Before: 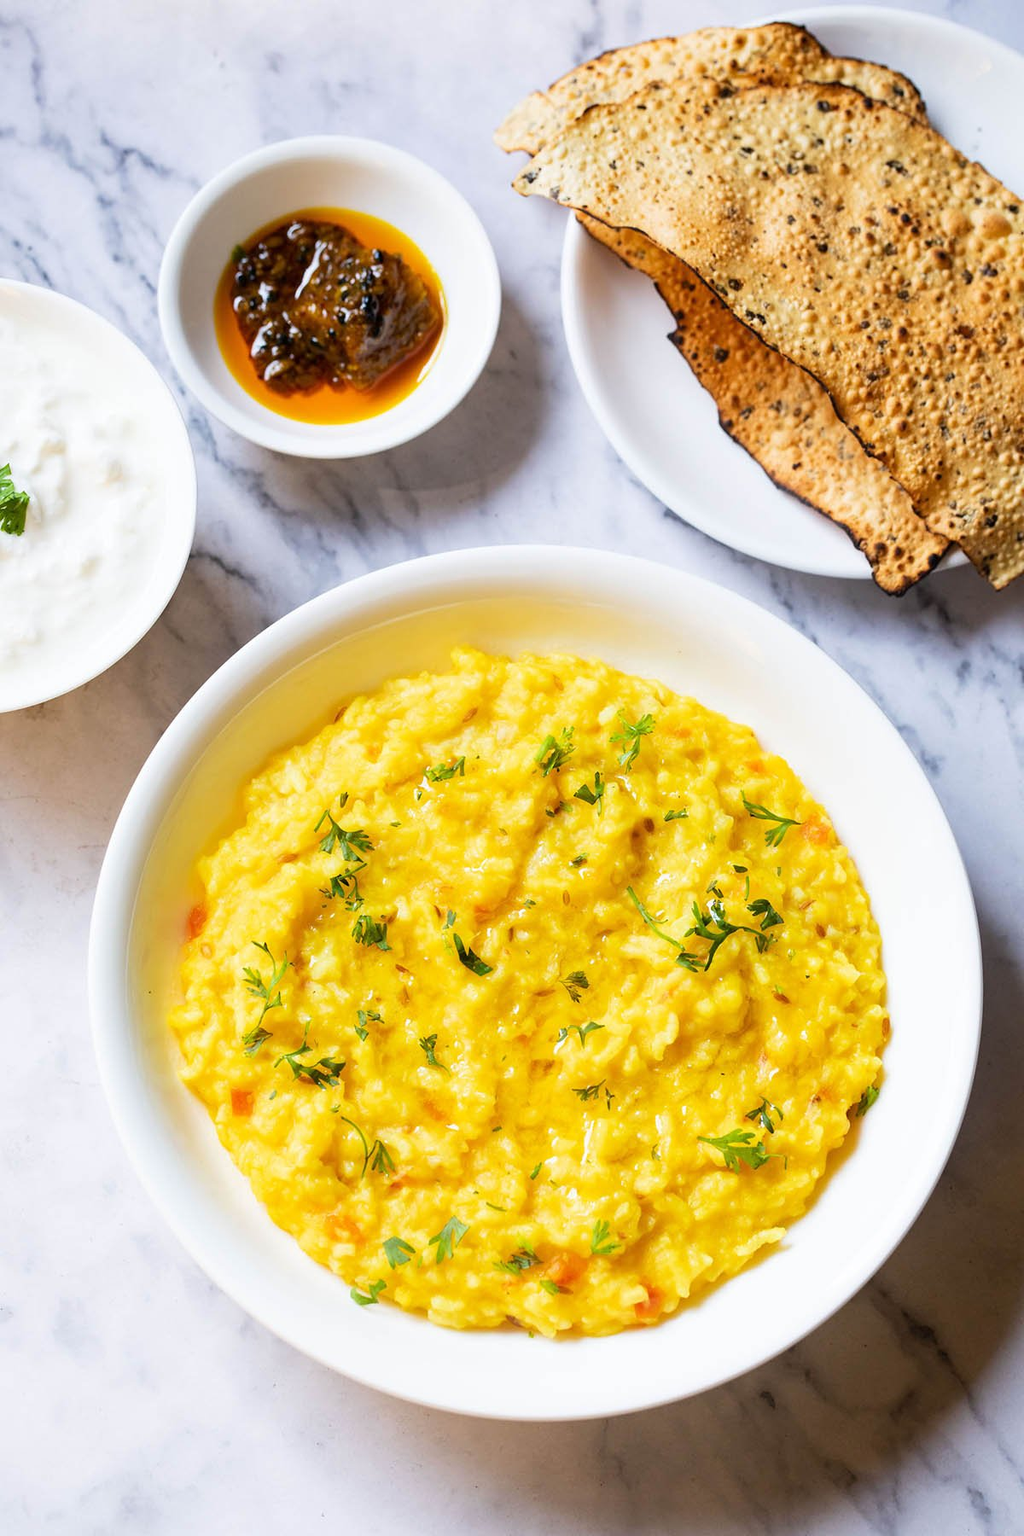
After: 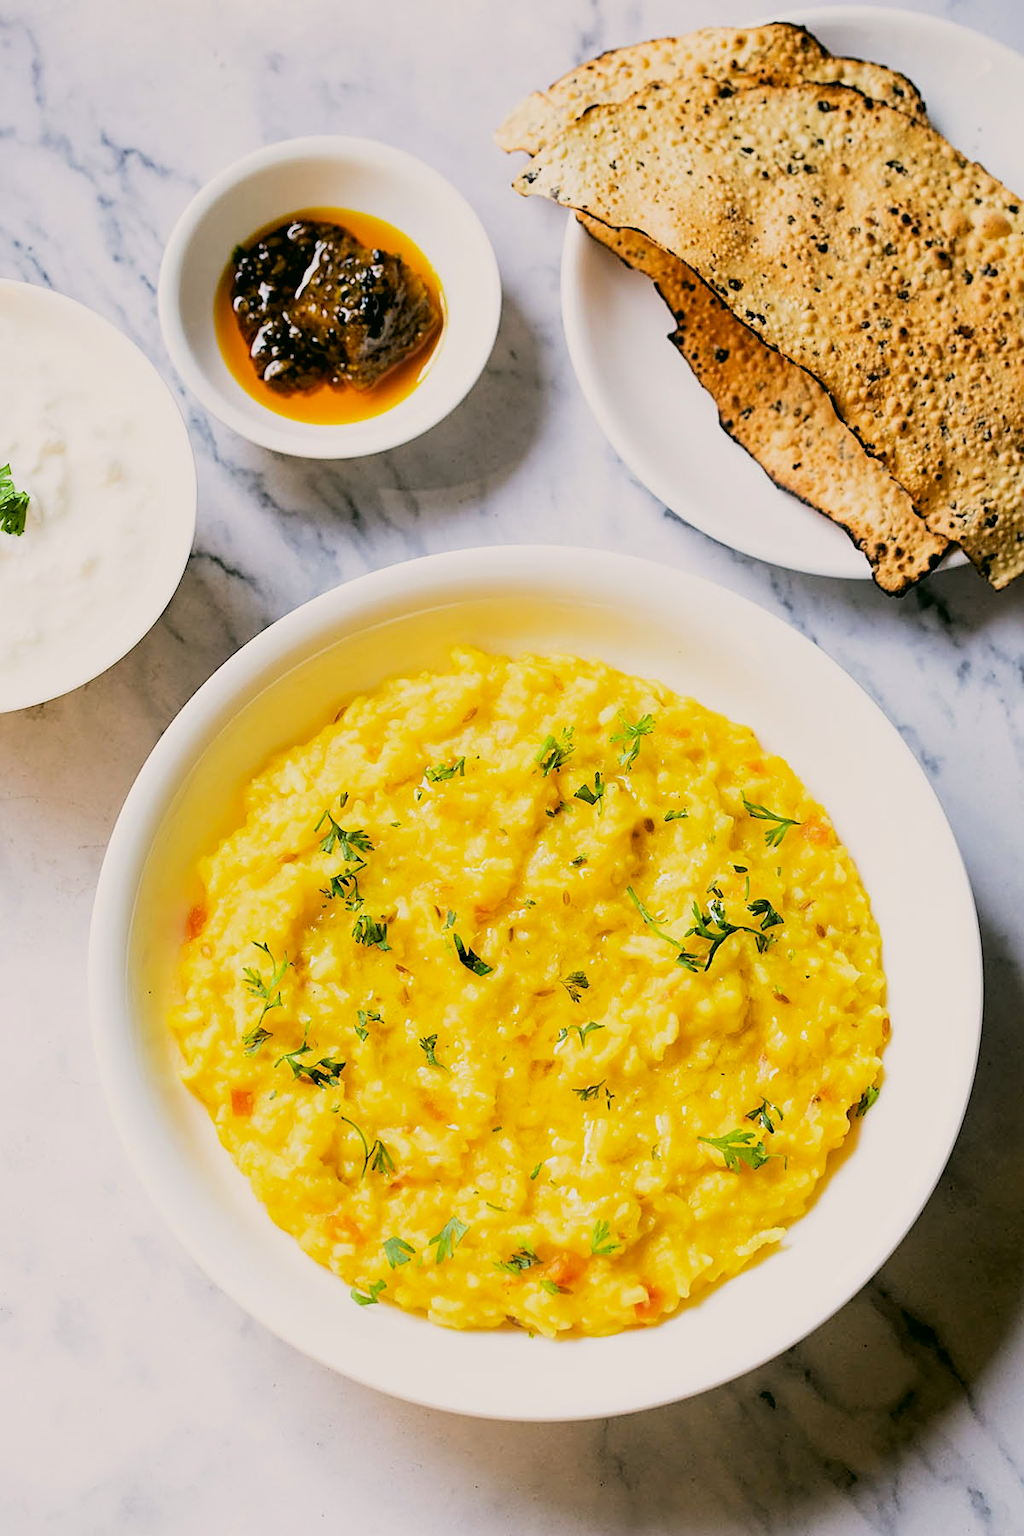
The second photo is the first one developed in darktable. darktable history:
color correction: highlights a* 4.19, highlights b* 4.96, shadows a* -7.75, shadows b* 5.06
sharpen: on, module defaults
filmic rgb: black relative exposure -5.01 EV, white relative exposure 3.96 EV, threshold 5.99 EV, hardness 2.9, contrast 1.204, enable highlight reconstruction true
